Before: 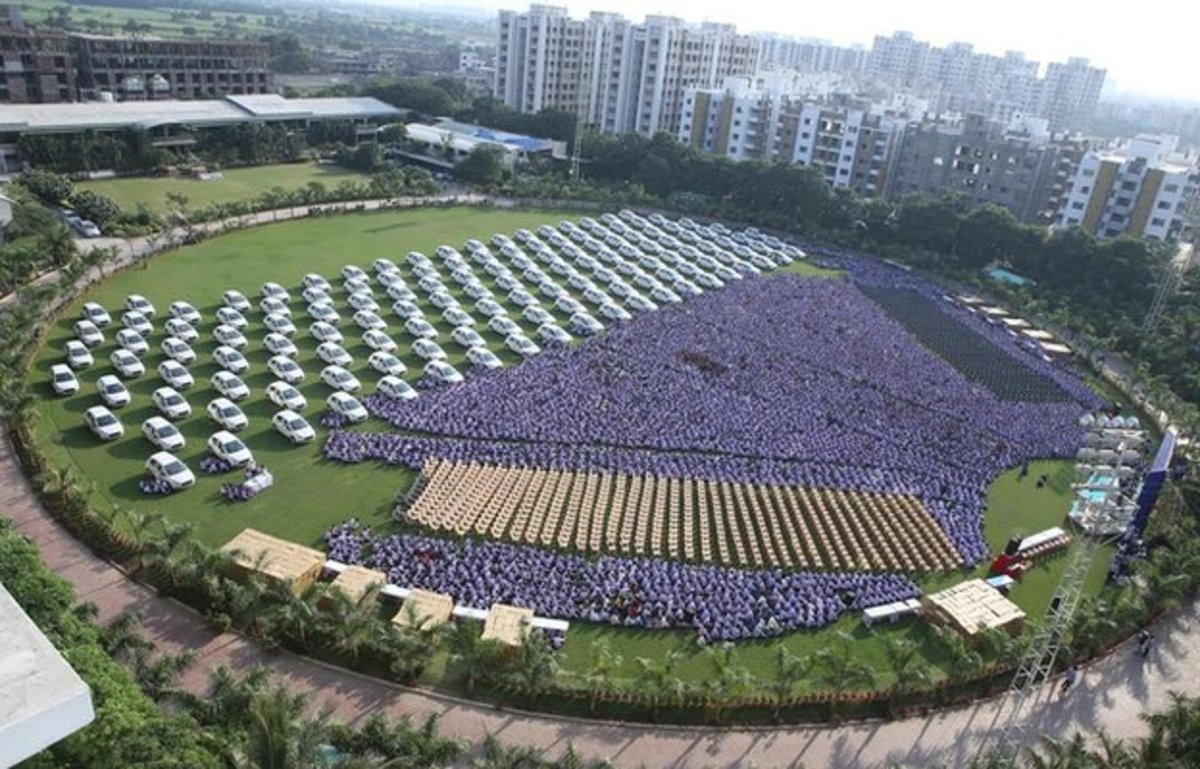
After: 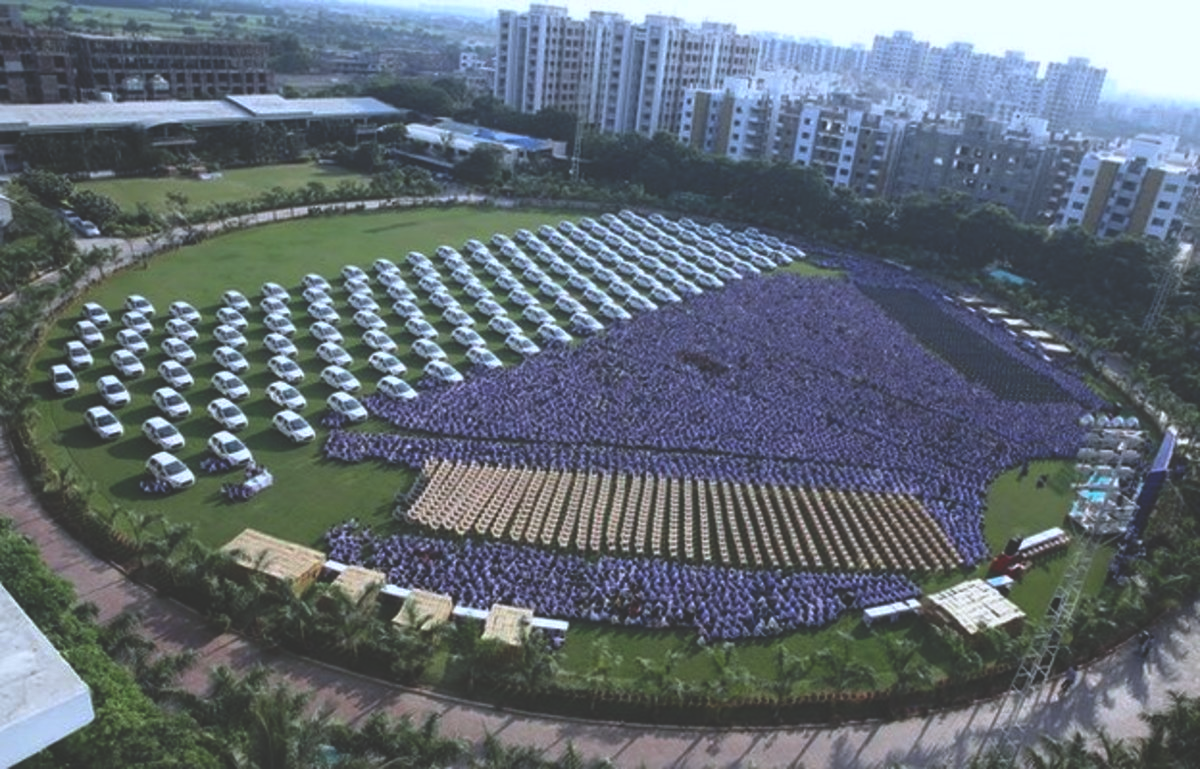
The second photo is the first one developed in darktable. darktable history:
rgb curve: curves: ch0 [(0, 0.186) (0.314, 0.284) (0.775, 0.708) (1, 1)], compensate middle gray true, preserve colors none
white balance: red 0.954, blue 1.079
